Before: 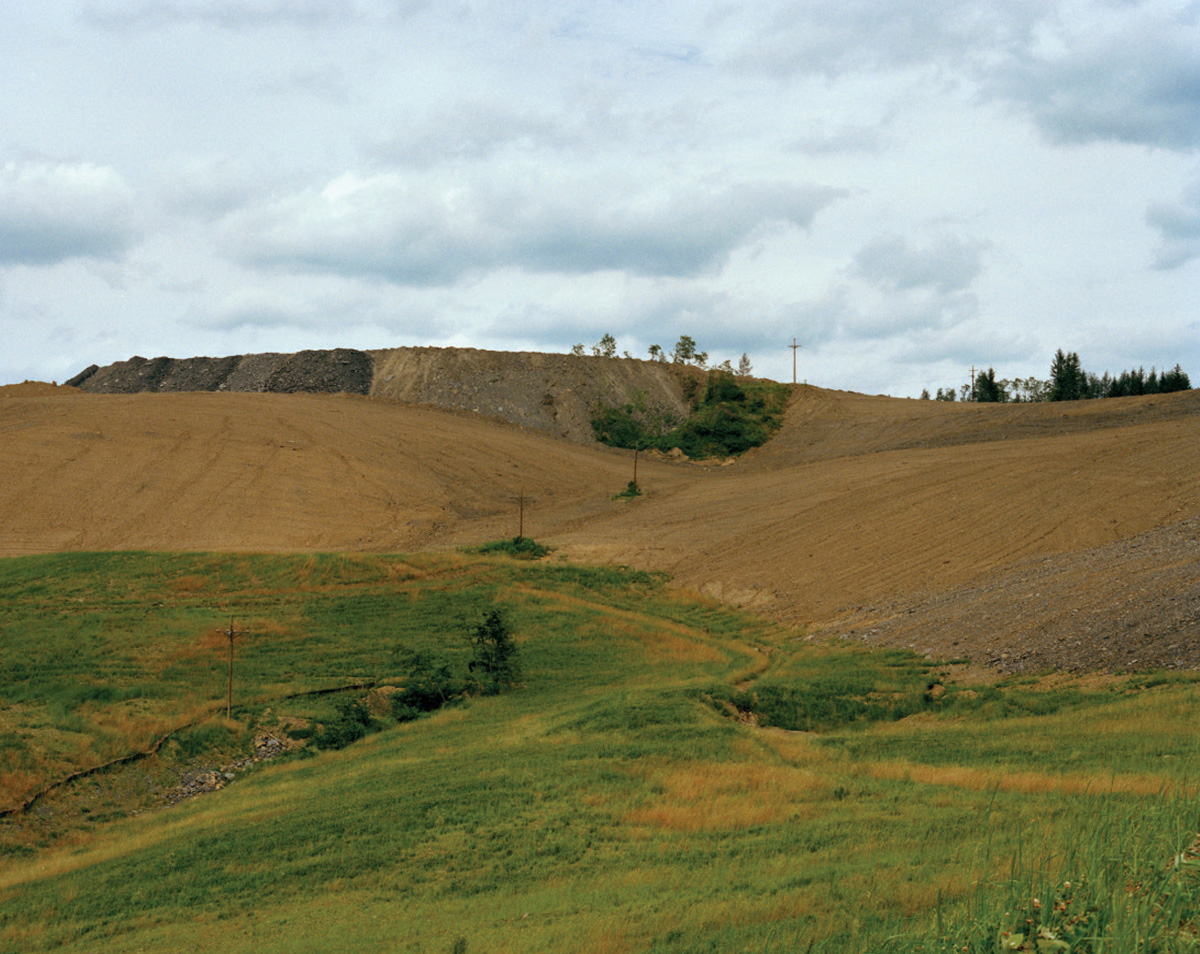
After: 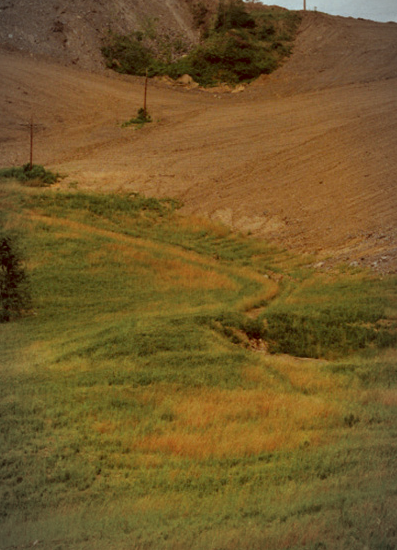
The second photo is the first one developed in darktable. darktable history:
white balance: red 1, blue 1
color correction: highlights a* -7.23, highlights b* -0.161, shadows a* 20.08, shadows b* 11.73
crop: left 40.878%, top 39.176%, right 25.993%, bottom 3.081%
tone equalizer: on, module defaults
vignetting: fall-off radius 60%, automatic ratio true
shadows and highlights: shadows 49, highlights -41, soften with gaussian
